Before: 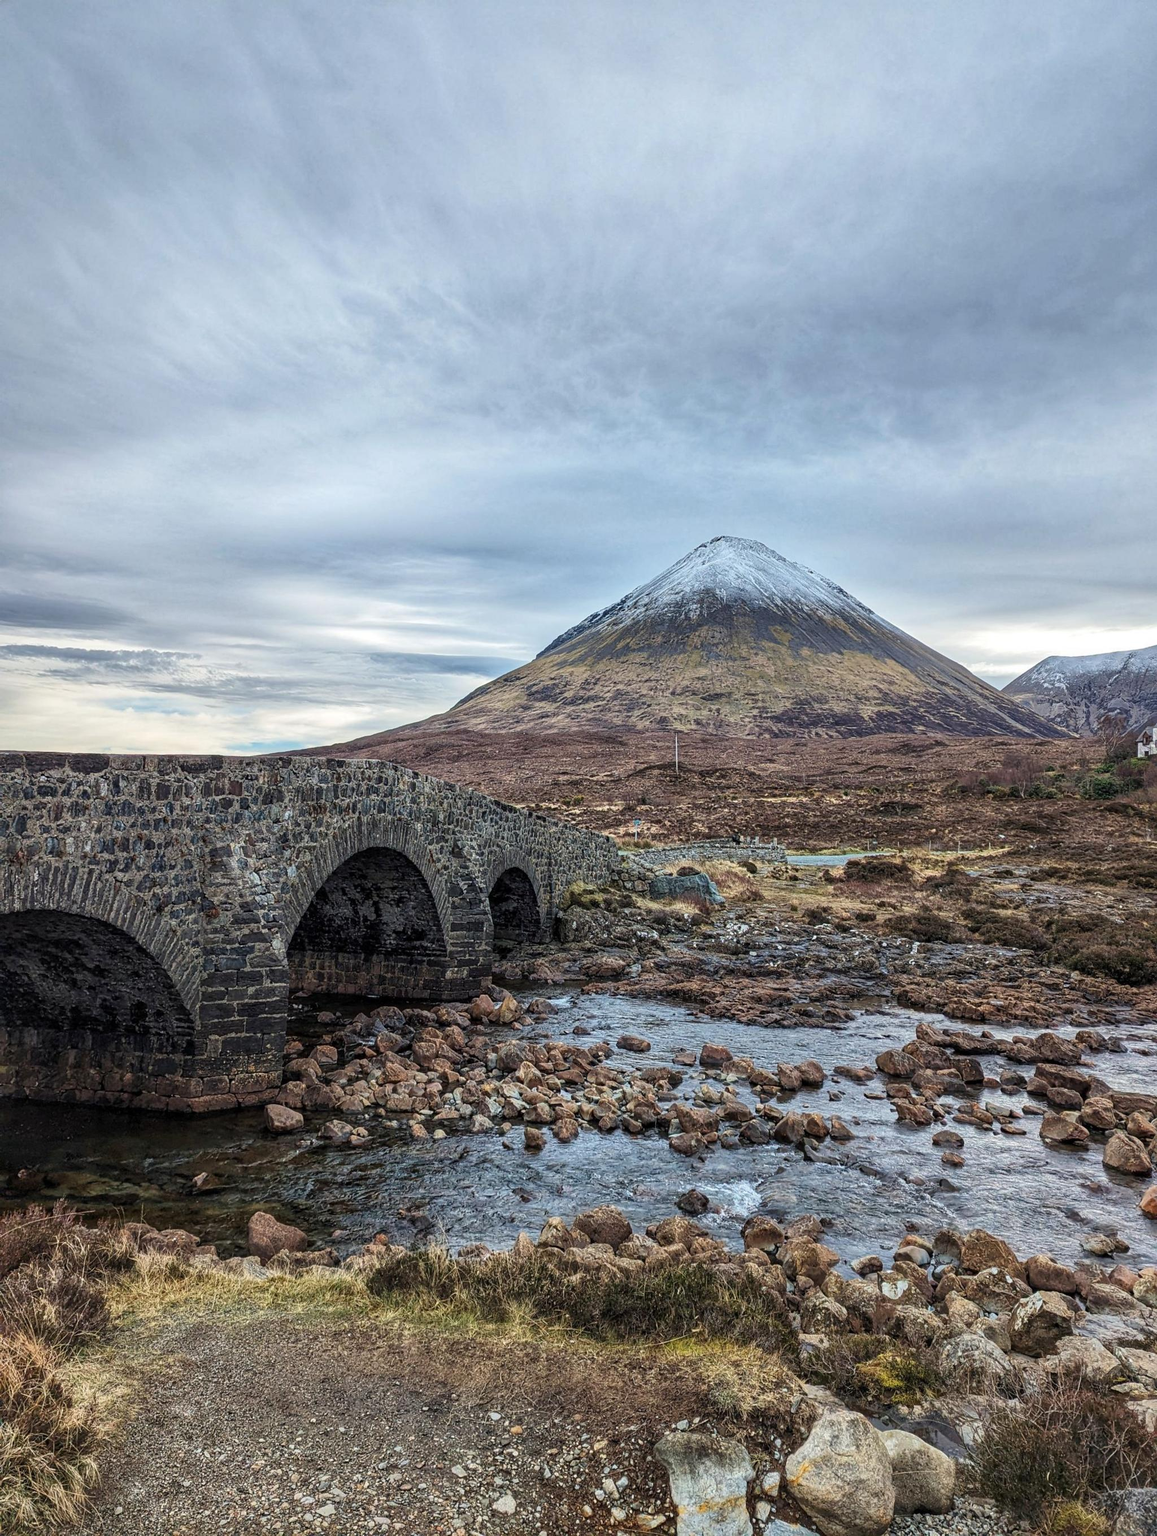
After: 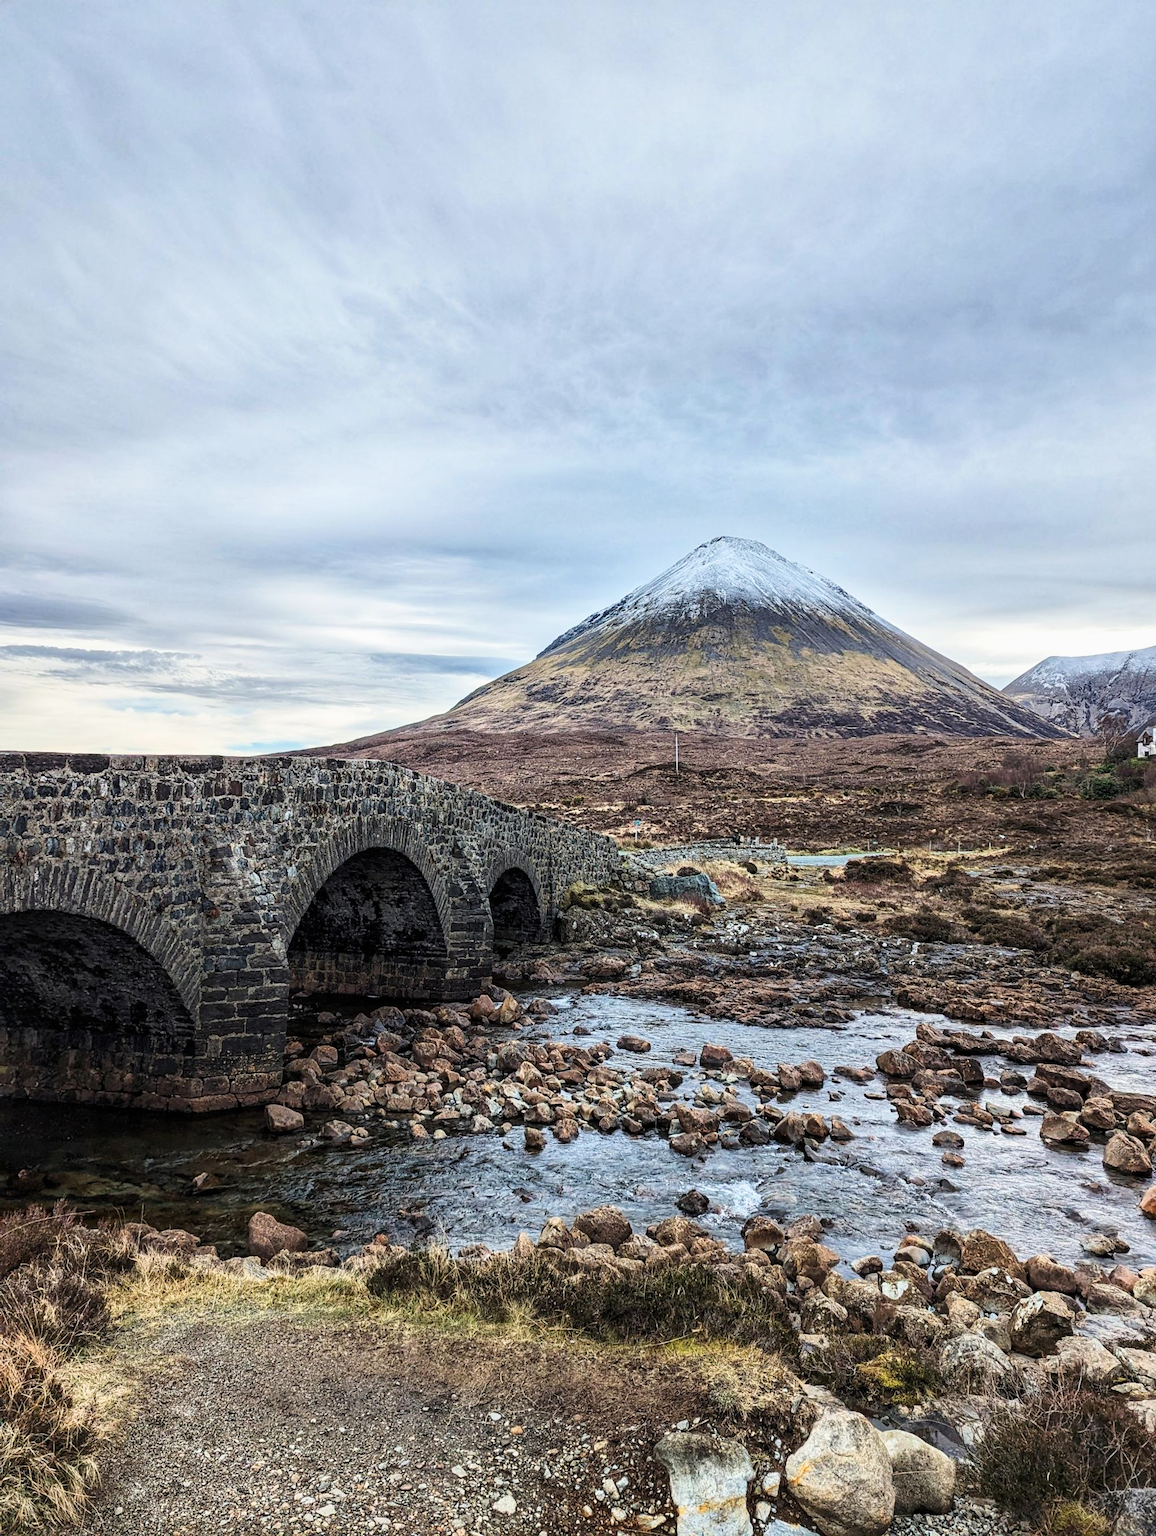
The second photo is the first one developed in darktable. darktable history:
filmic rgb: black relative exposure -11.36 EV, white relative exposure 3.26 EV, hardness 6.71, iterations of high-quality reconstruction 10
tone equalizer: -8 EV 0.001 EV, -7 EV -0.001 EV, -6 EV 0.004 EV, -5 EV -0.057 EV, -4 EV -0.139 EV, -3 EV -0.165 EV, -2 EV 0.232 EV, -1 EV 0.721 EV, +0 EV 0.51 EV
